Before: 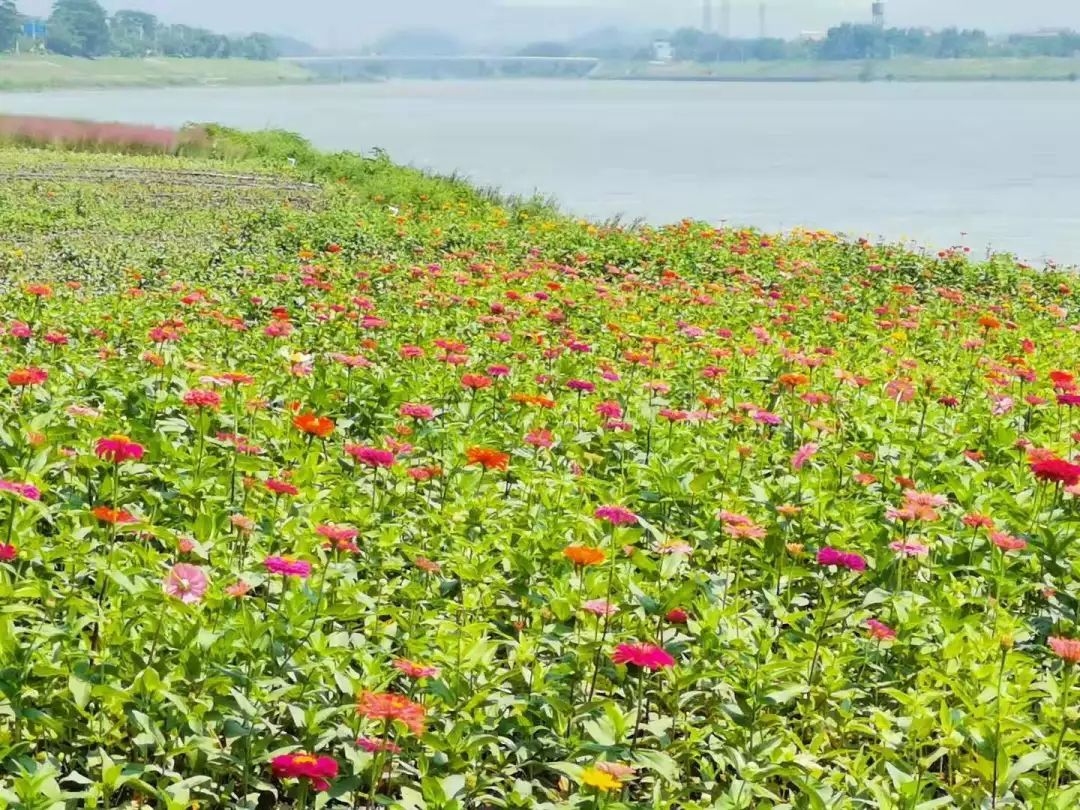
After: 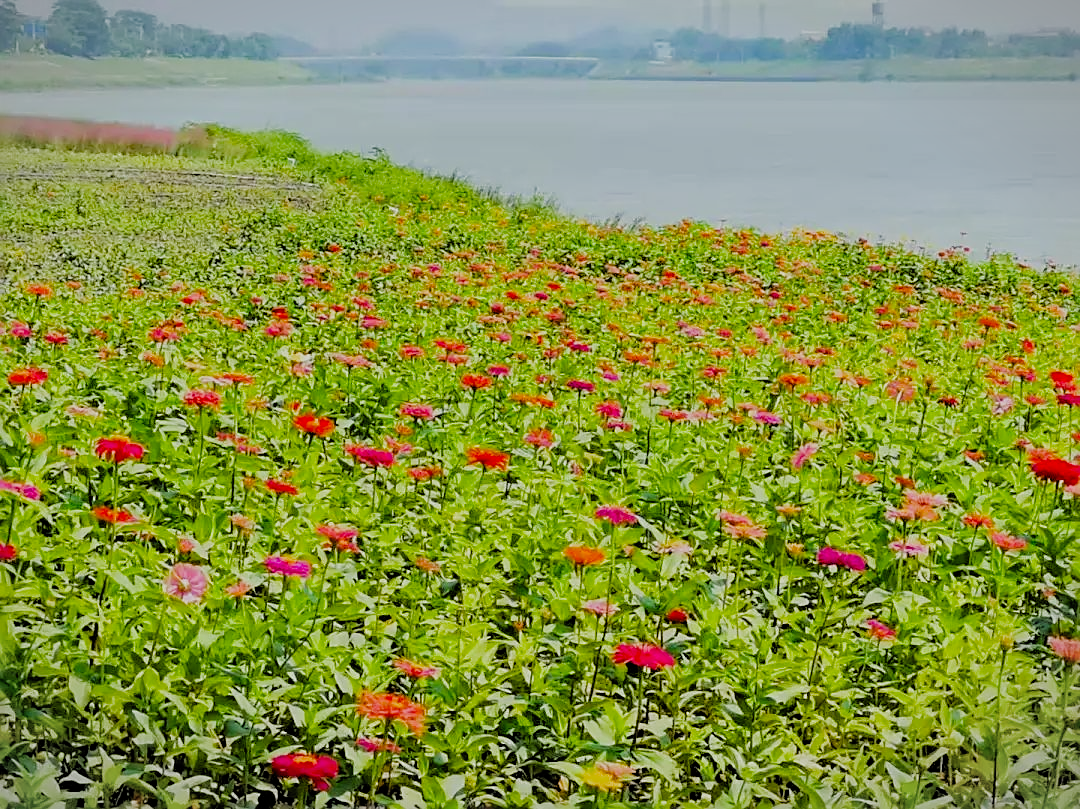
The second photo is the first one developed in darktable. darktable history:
filmic rgb: black relative exposure -4.4 EV, white relative exposure 5 EV, threshold 3 EV, hardness 2.23, latitude 40.06%, contrast 1.15, highlights saturation mix 10%, shadows ↔ highlights balance 1.04%, preserve chrominance RGB euclidean norm (legacy), color science v4 (2020), enable highlight reconstruction true
crop: bottom 0.071%
sharpen: amount 0.6
vignetting: fall-off start 100%, brightness -0.282, width/height ratio 1.31
